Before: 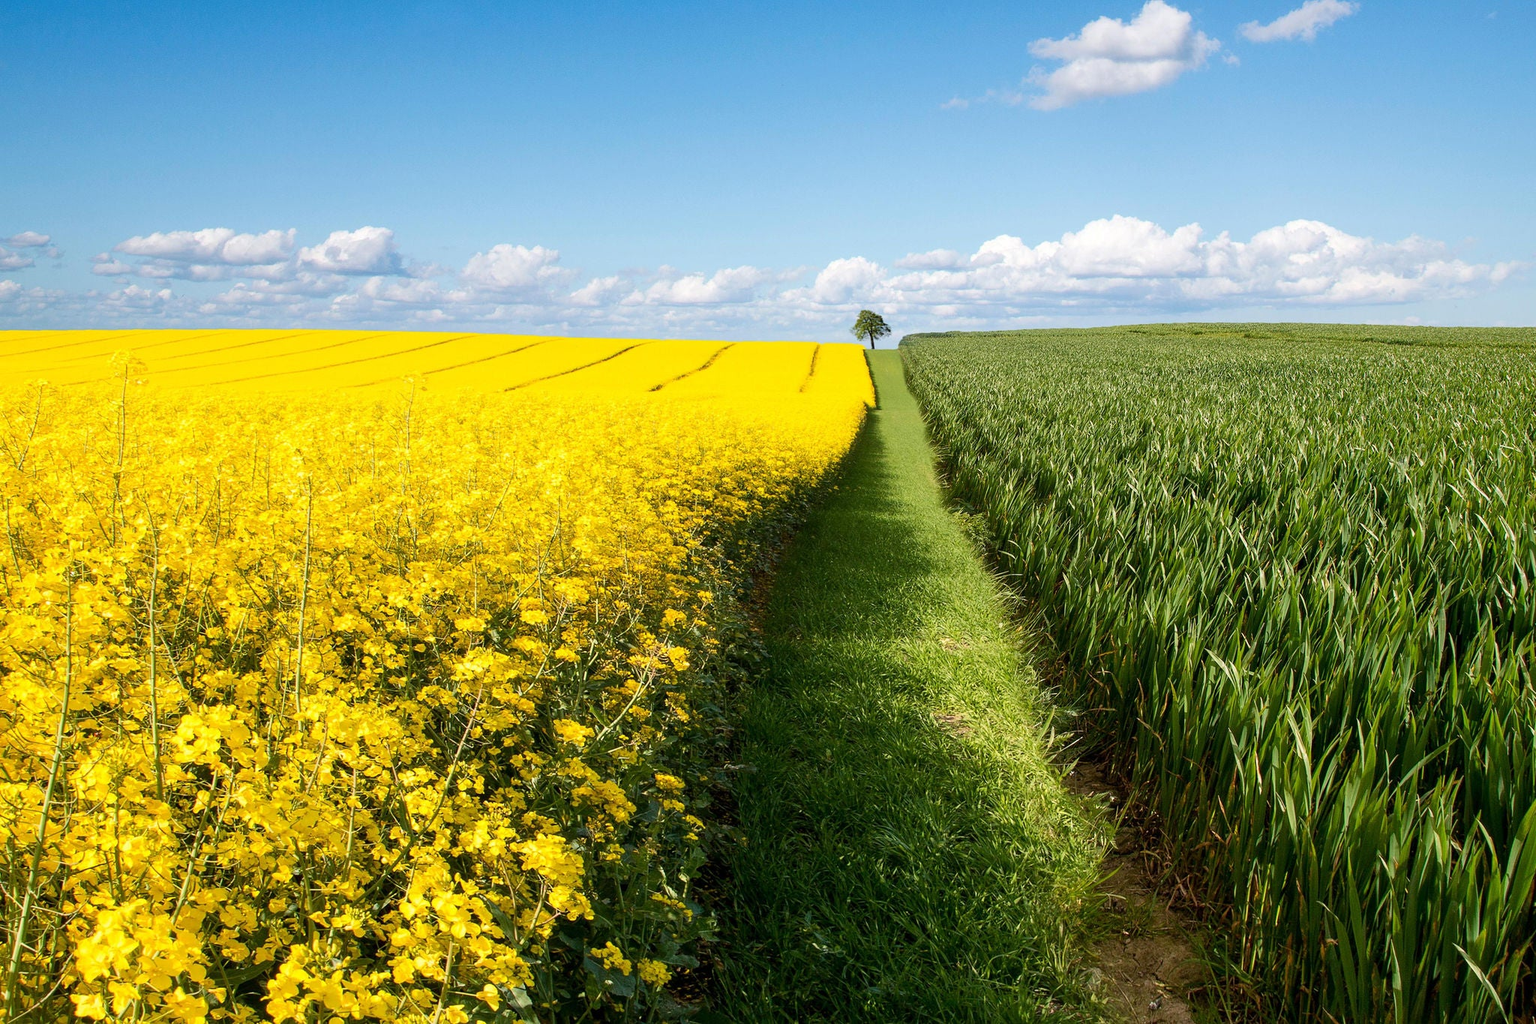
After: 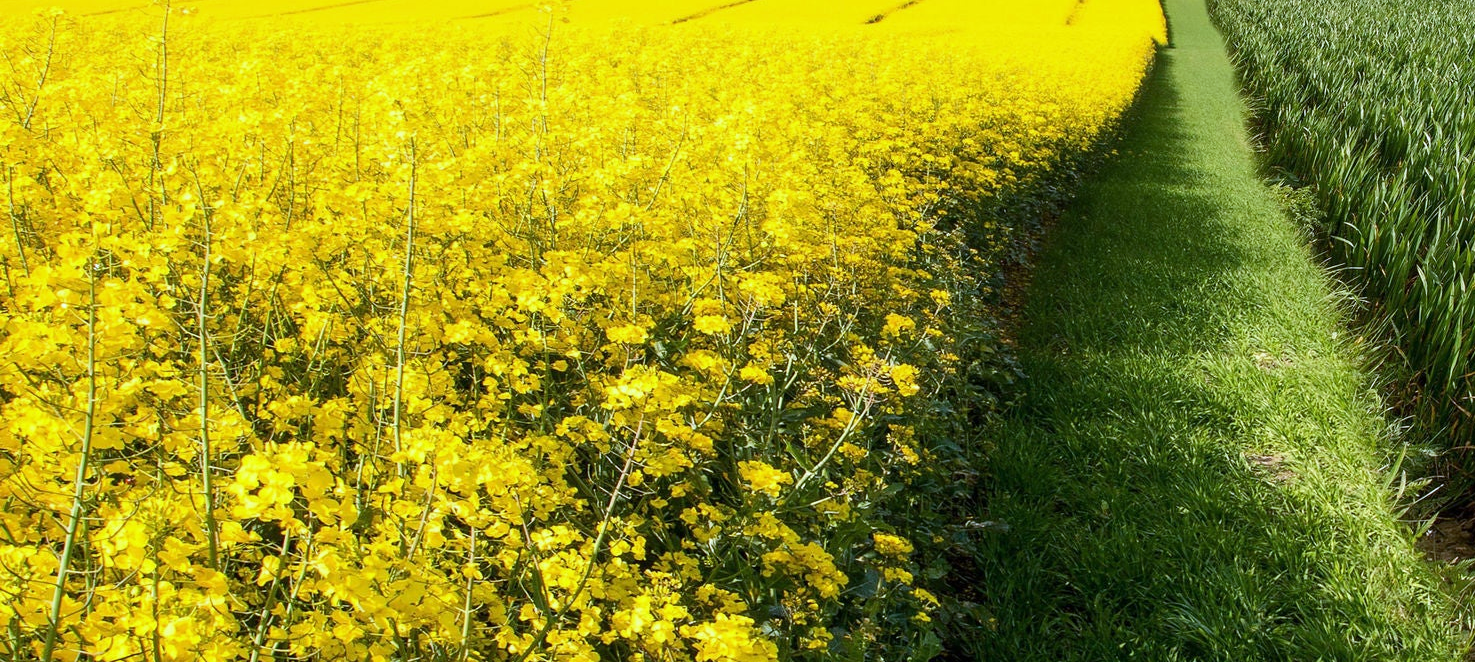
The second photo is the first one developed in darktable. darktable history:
white balance: red 0.948, green 1.02, blue 1.176
crop: top 36.498%, right 27.964%, bottom 14.995%
